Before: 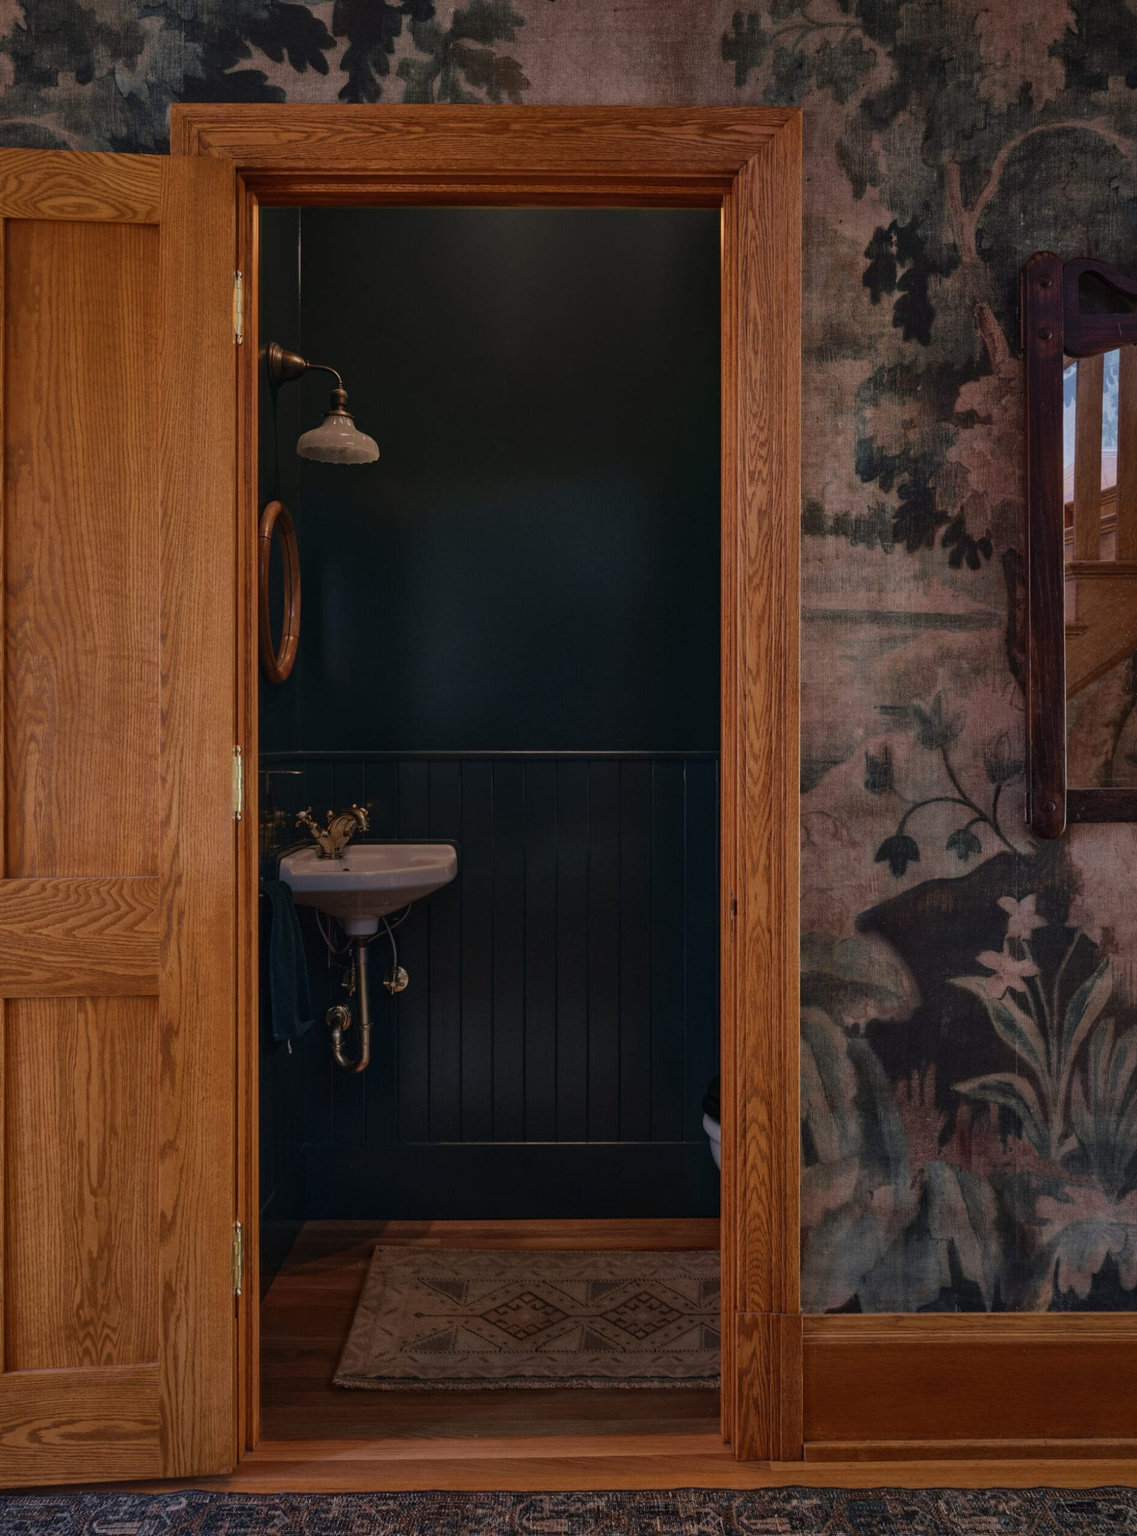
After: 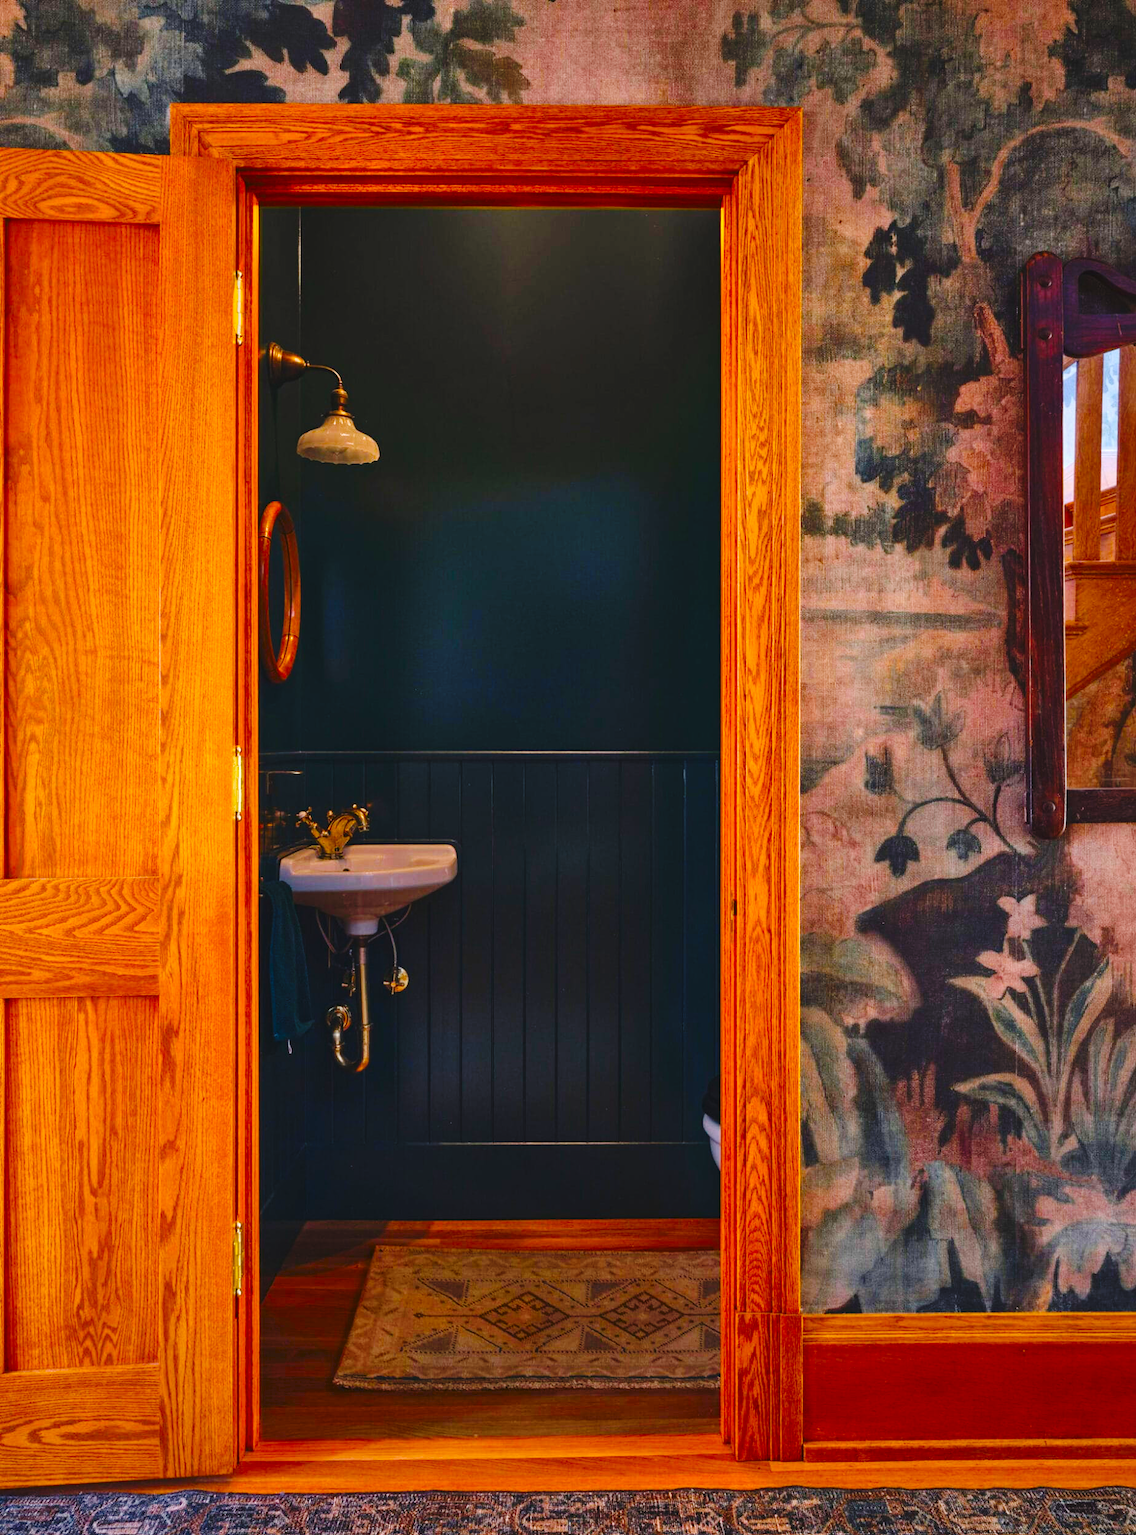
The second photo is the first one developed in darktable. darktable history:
exposure: black level correction 0, exposure 1.1 EV, compensate exposure bias true, compensate highlight preservation false
tone curve: curves: ch0 [(0, 0) (0.003, 0.042) (0.011, 0.043) (0.025, 0.047) (0.044, 0.059) (0.069, 0.07) (0.1, 0.085) (0.136, 0.107) (0.177, 0.139) (0.224, 0.185) (0.277, 0.258) (0.335, 0.34) (0.399, 0.434) (0.468, 0.526) (0.543, 0.623) (0.623, 0.709) (0.709, 0.794) (0.801, 0.866) (0.898, 0.919) (1, 1)], preserve colors none
color balance: input saturation 134.34%, contrast -10.04%, contrast fulcrum 19.67%, output saturation 133.51%
